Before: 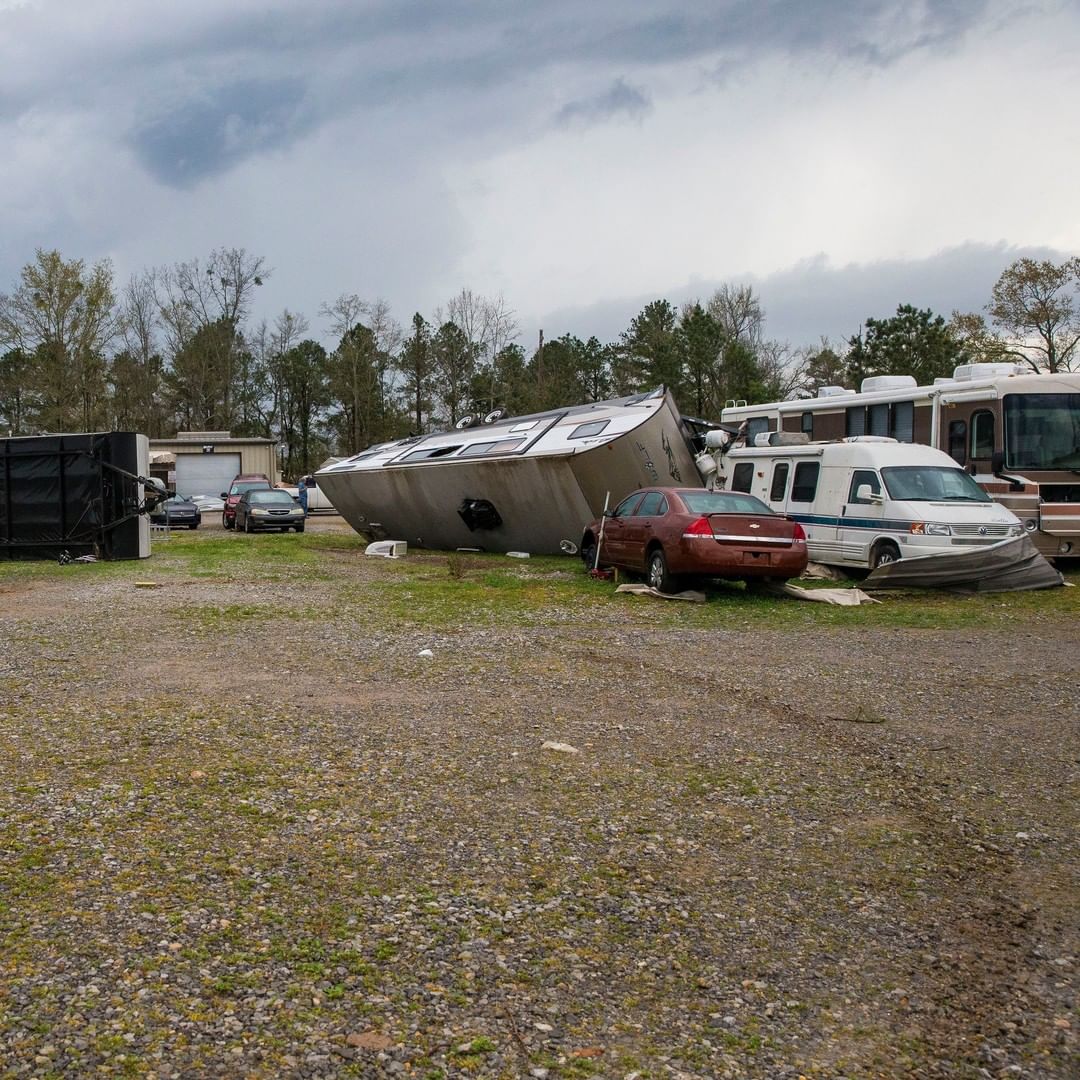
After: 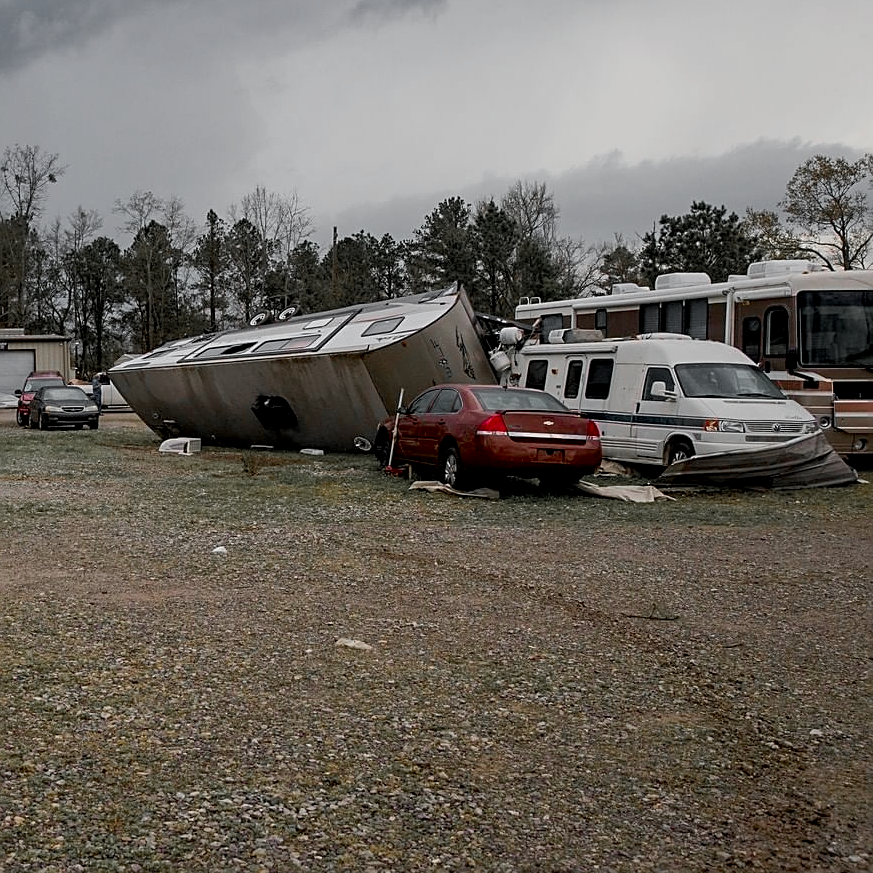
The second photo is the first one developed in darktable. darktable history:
exposure: black level correction 0.011, exposure -0.478 EV, compensate highlight preservation false
sharpen: on, module defaults
crop: left 19.159%, top 9.58%, bottom 9.58%
color zones: curves: ch1 [(0, 0.638) (0.193, 0.442) (0.286, 0.15) (0.429, 0.14) (0.571, 0.142) (0.714, 0.154) (0.857, 0.175) (1, 0.638)]
white balance: emerald 1
